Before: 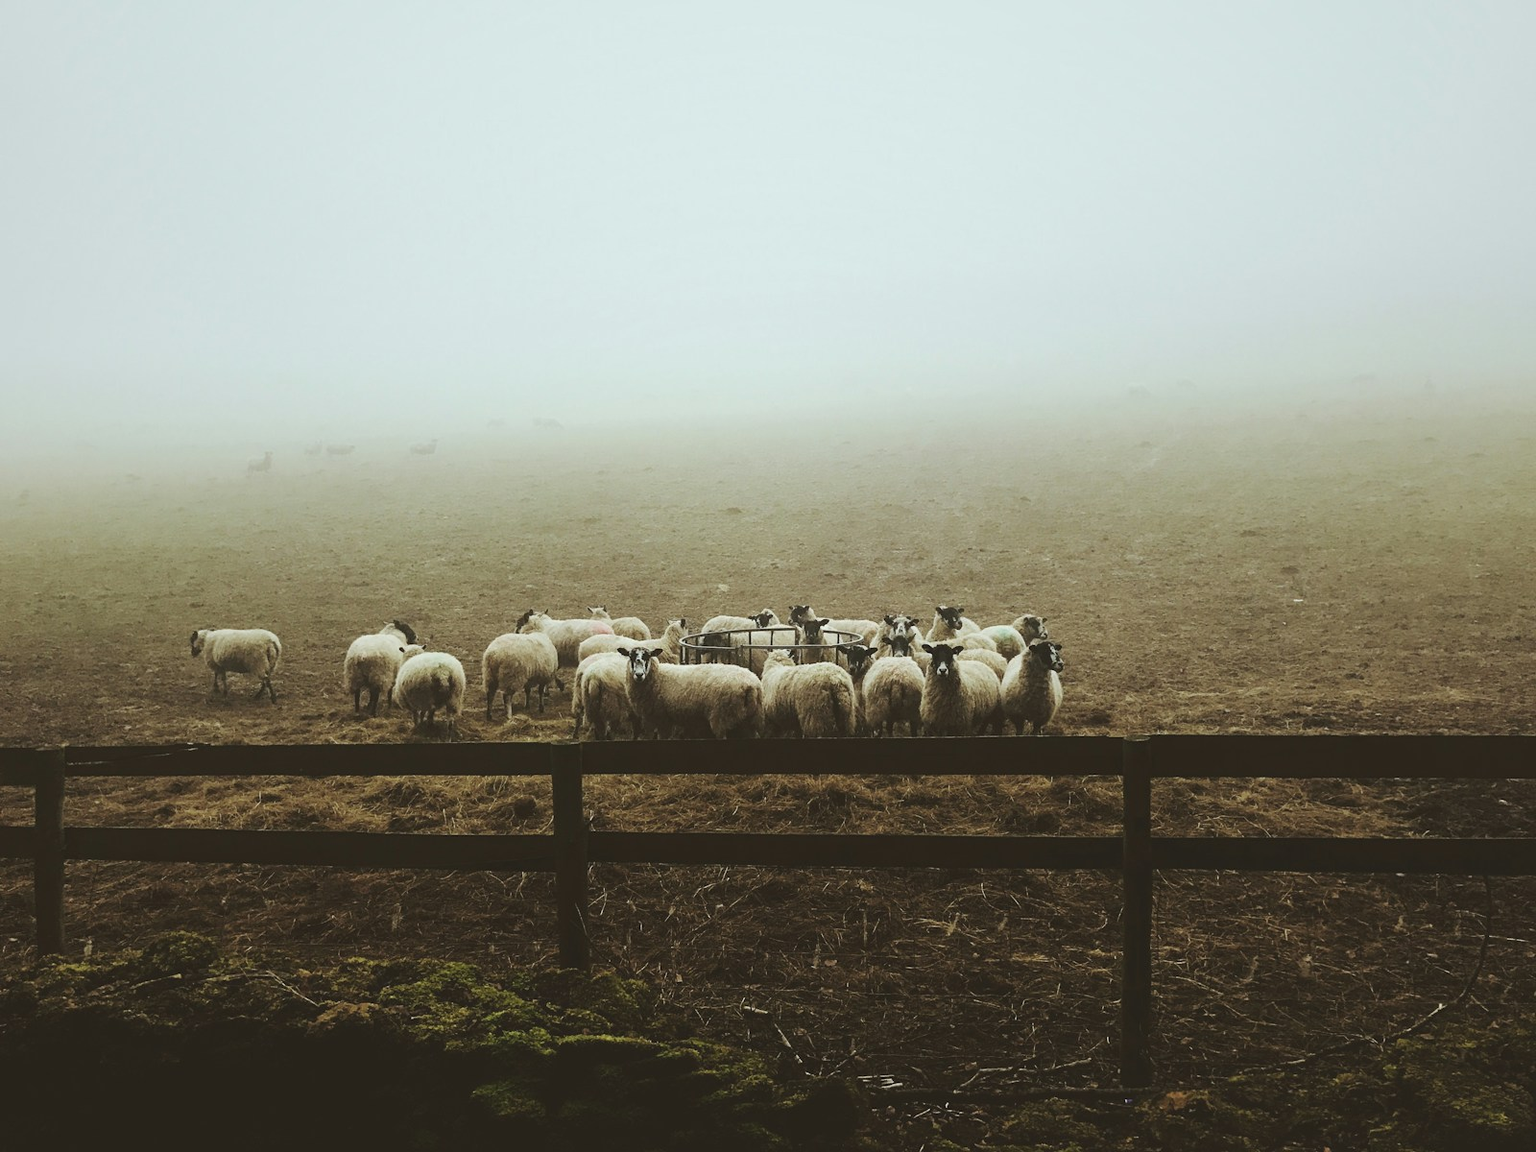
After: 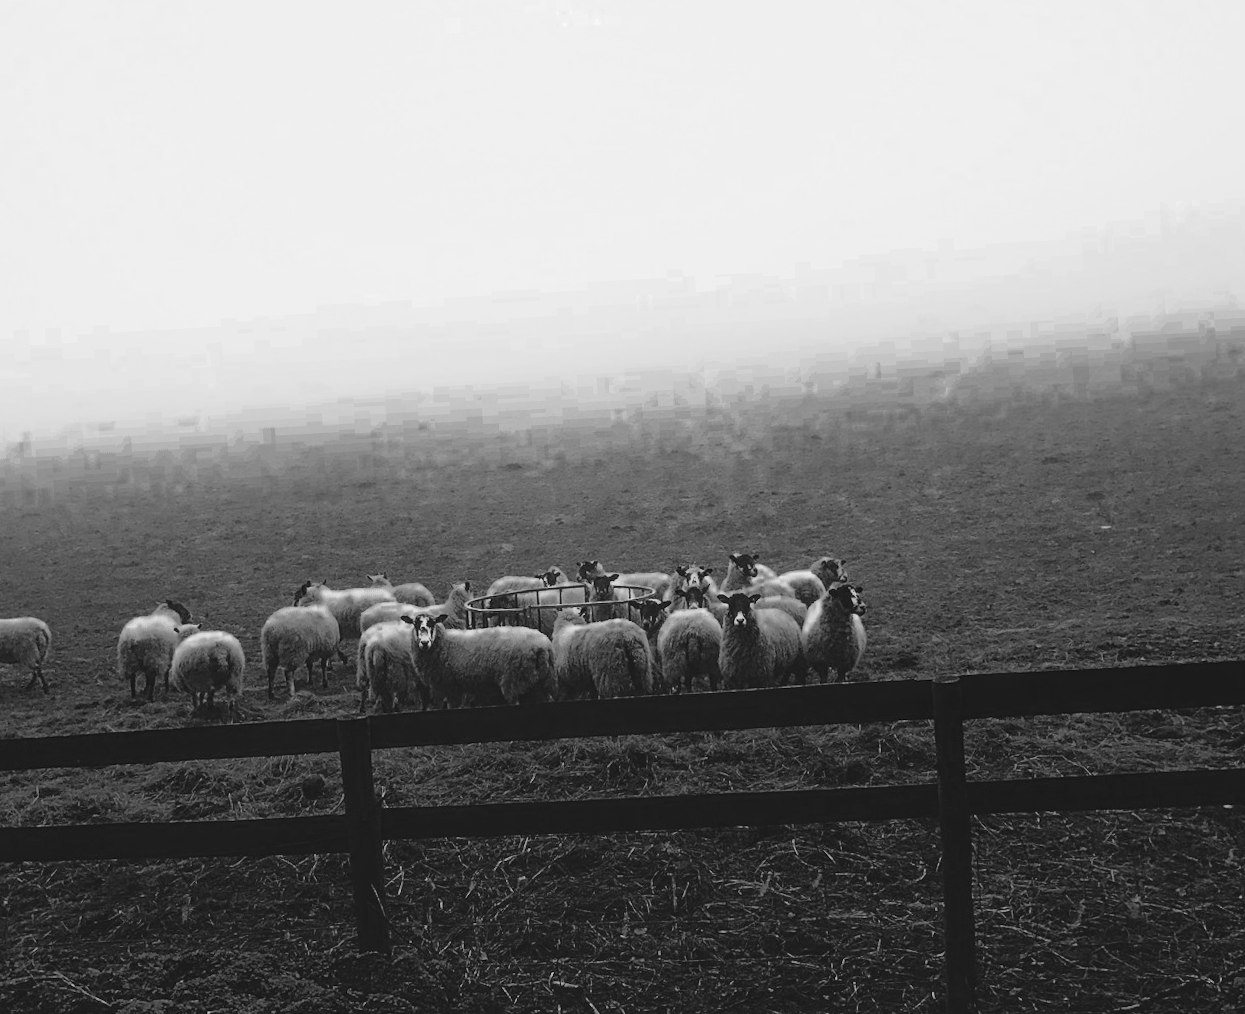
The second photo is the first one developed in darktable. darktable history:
shadows and highlights: shadows 37.27, highlights -28.18, soften with gaussian
local contrast: detail 117%
crop: left 16.768%, top 8.653%, right 8.362%, bottom 12.485%
exposure: compensate highlight preservation false
color zones: curves: ch0 [(0.287, 0.048) (0.493, 0.484) (0.737, 0.816)]; ch1 [(0, 0) (0.143, 0) (0.286, 0) (0.429, 0) (0.571, 0) (0.714, 0) (0.857, 0)]
rotate and perspective: rotation -3.18°, automatic cropping off
tone curve: curves: ch0 [(0, 0) (0.046, 0.031) (0.163, 0.114) (0.391, 0.432) (0.488, 0.561) (0.695, 0.839) (0.785, 0.904) (1, 0.965)]; ch1 [(0, 0) (0.248, 0.252) (0.427, 0.412) (0.482, 0.462) (0.499, 0.499) (0.518, 0.518) (0.535, 0.577) (0.585, 0.623) (0.679, 0.743) (0.788, 0.809) (1, 1)]; ch2 [(0, 0) (0.313, 0.262) (0.427, 0.417) (0.473, 0.47) (0.503, 0.503) (0.523, 0.515) (0.557, 0.596) (0.598, 0.646) (0.708, 0.771) (1, 1)], color space Lab, independent channels, preserve colors none
